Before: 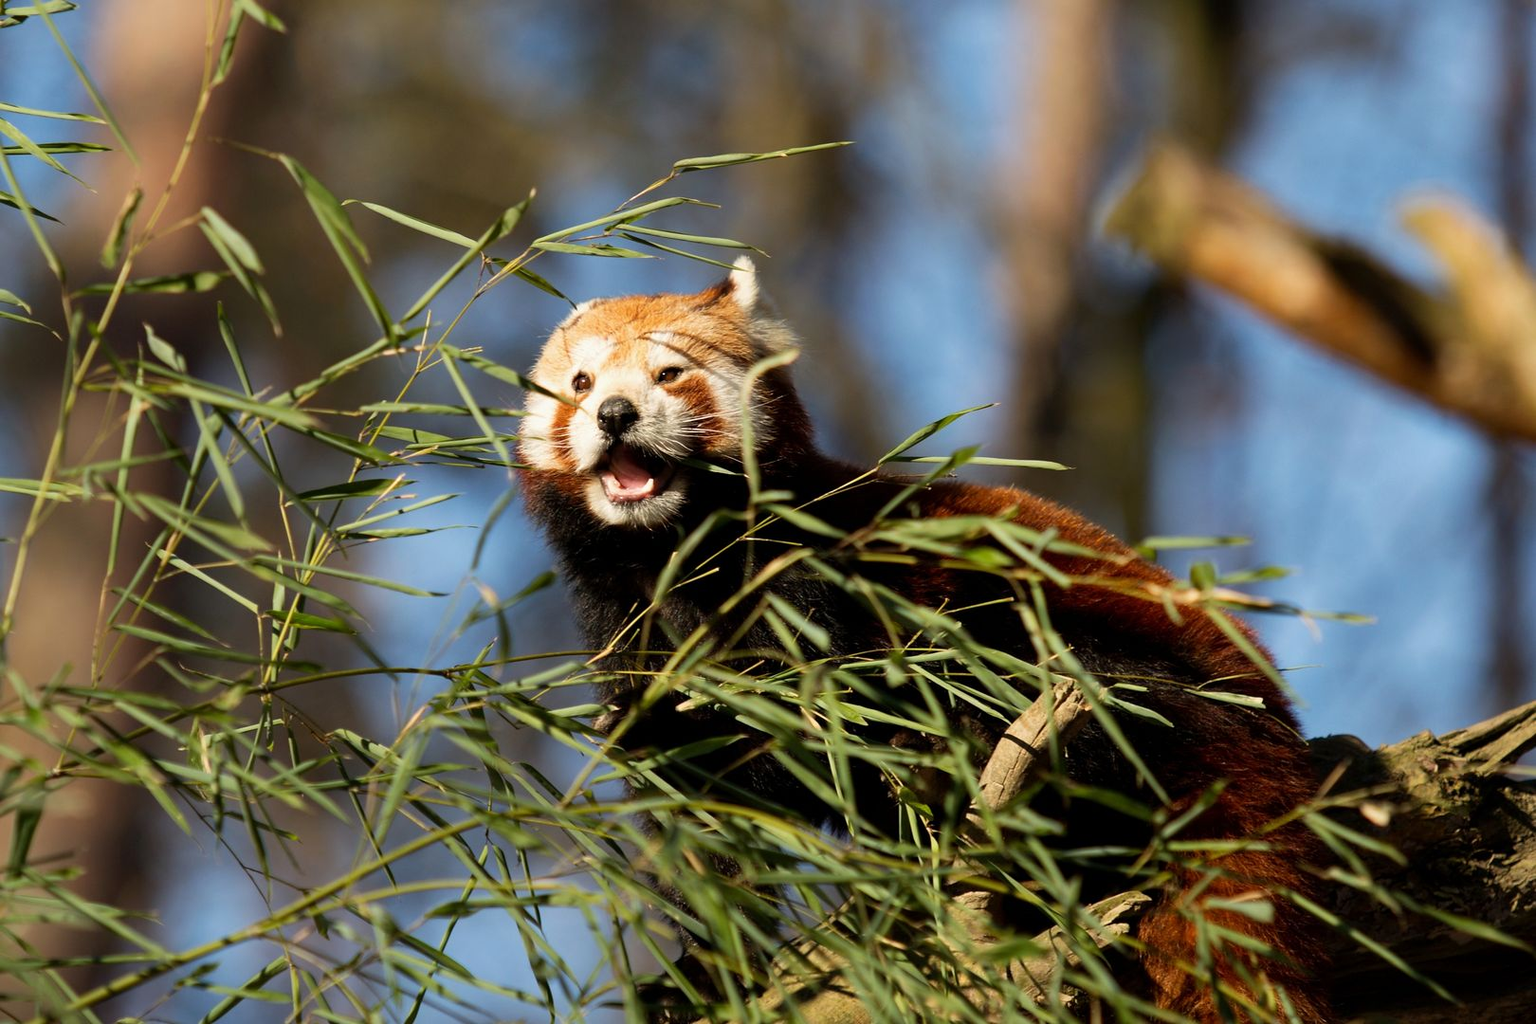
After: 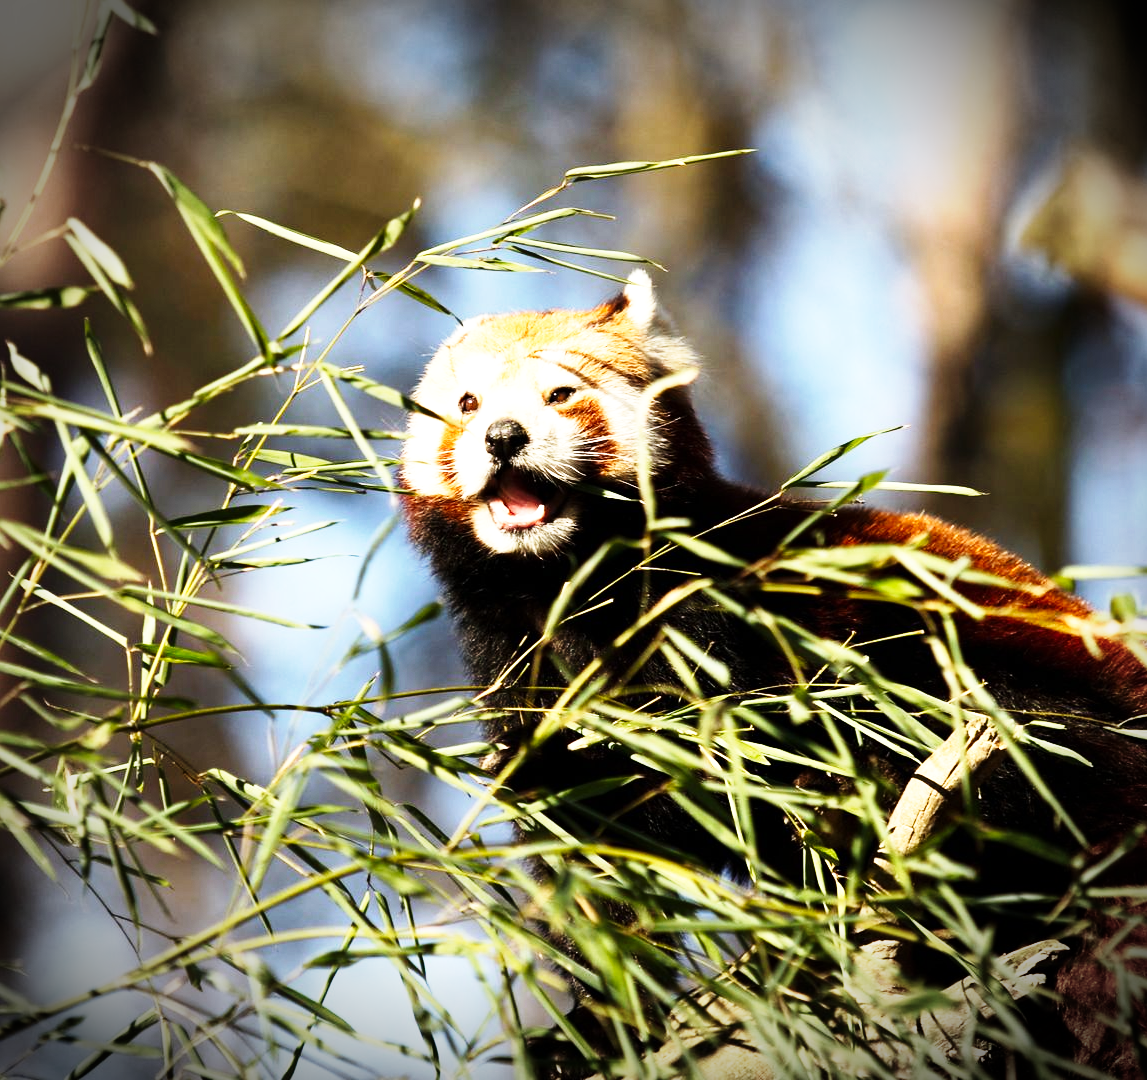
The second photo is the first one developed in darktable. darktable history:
crop and rotate: left 8.953%, right 20.227%
vignetting: fall-off start 89.31%, fall-off radius 43.86%, brightness -0.863, width/height ratio 1.155
base curve: curves: ch0 [(0, 0) (0.018, 0.026) (0.143, 0.37) (0.33, 0.731) (0.458, 0.853) (0.735, 0.965) (0.905, 0.986) (1, 1)], preserve colors none
tone equalizer: -8 EV -0.74 EV, -7 EV -0.73 EV, -6 EV -0.58 EV, -5 EV -0.376 EV, -3 EV 0.377 EV, -2 EV 0.6 EV, -1 EV 0.694 EV, +0 EV 0.753 EV, edges refinement/feathering 500, mask exposure compensation -1.57 EV, preserve details no
